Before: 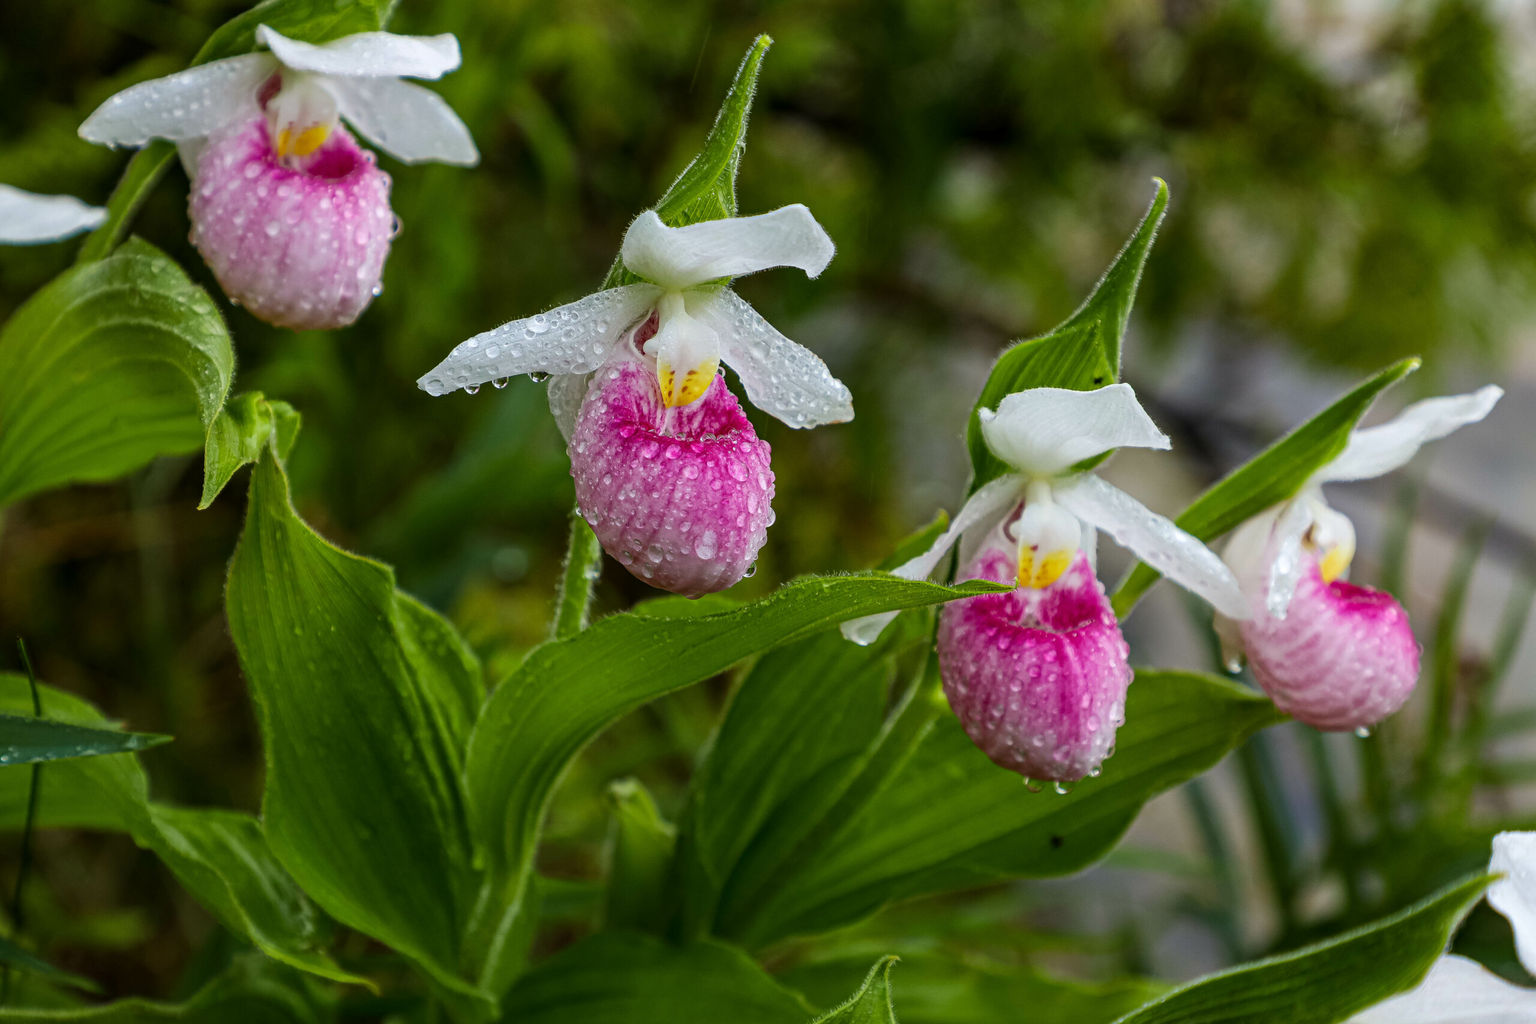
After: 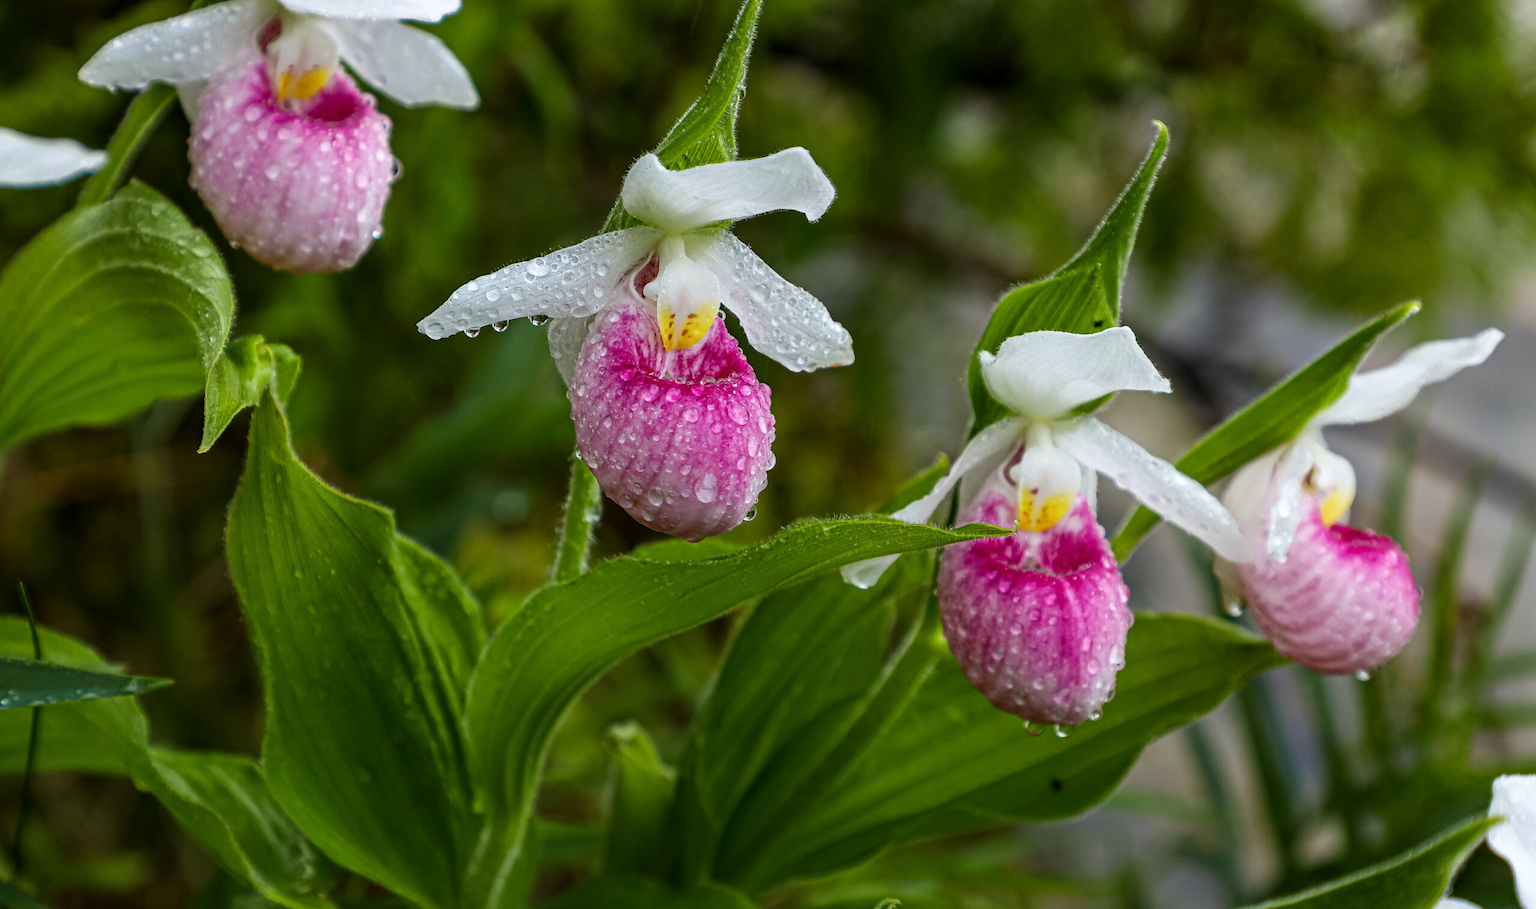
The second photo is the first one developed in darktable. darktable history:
crop and rotate: top 5.609%, bottom 5.609%
shadows and highlights: shadows 0, highlights 40
